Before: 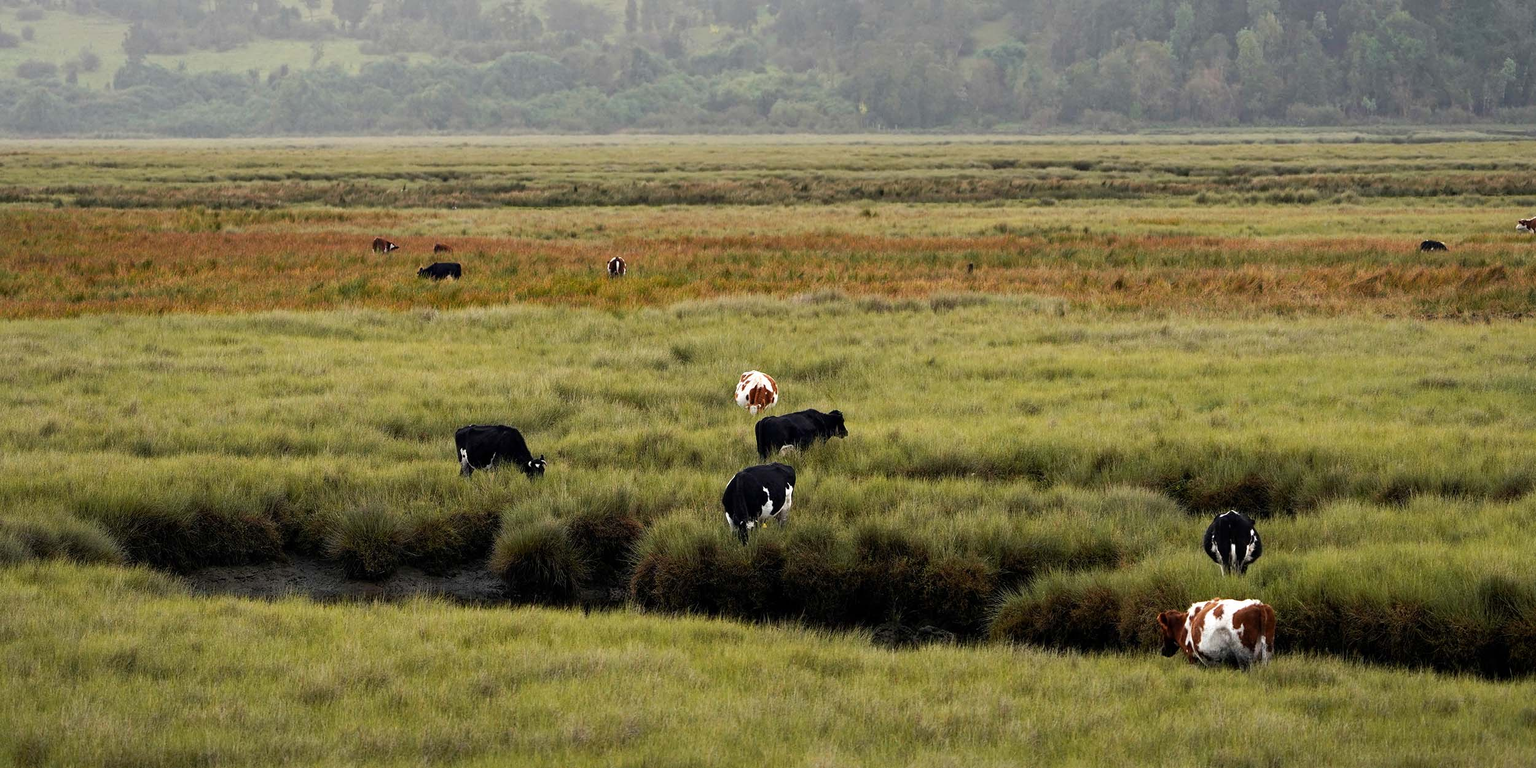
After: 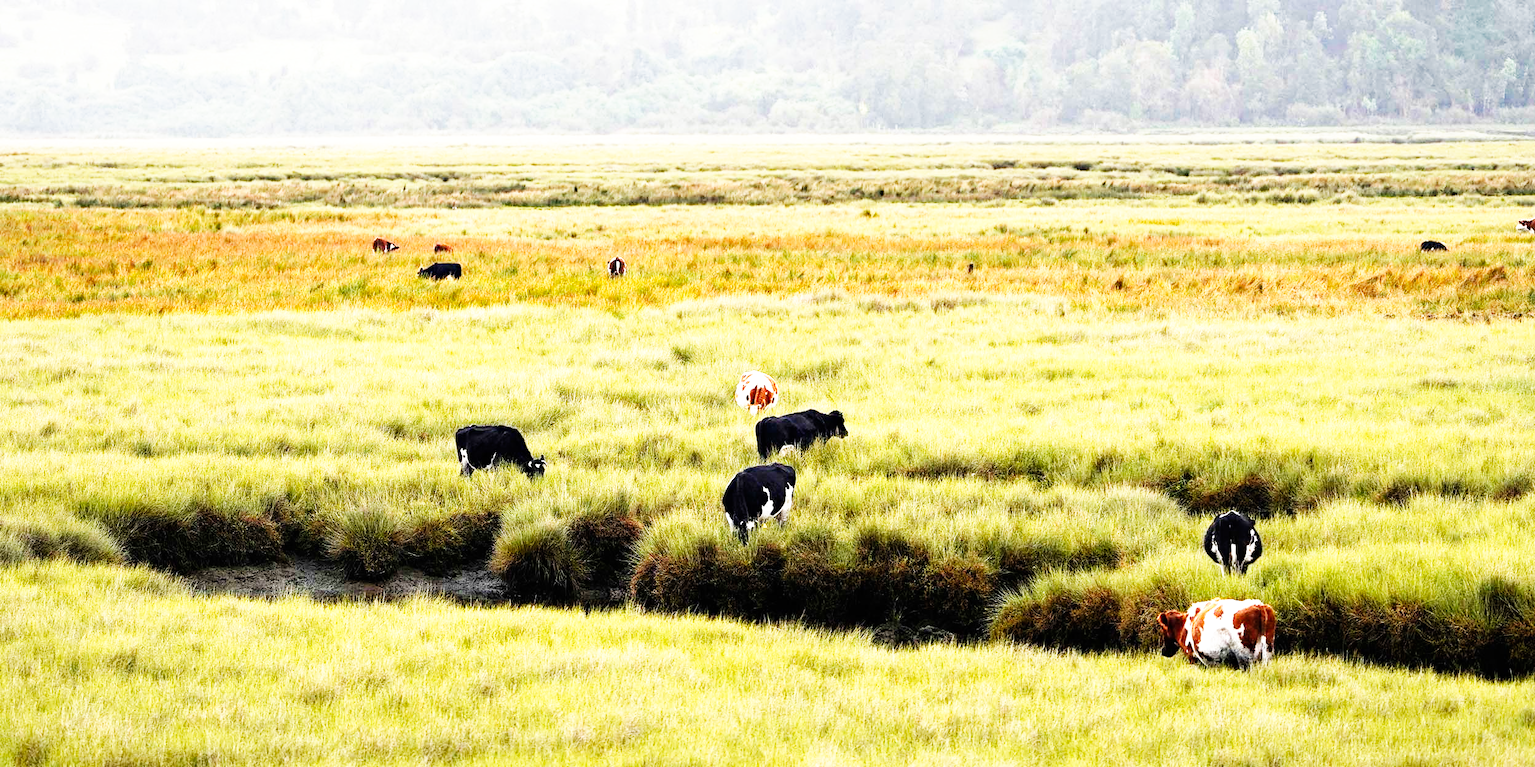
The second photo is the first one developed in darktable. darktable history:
exposure: exposure 1 EV, compensate highlight preservation false
haze removal: compatibility mode true, adaptive false
base curve: curves: ch0 [(0, 0) (0.007, 0.004) (0.027, 0.03) (0.046, 0.07) (0.207, 0.54) (0.442, 0.872) (0.673, 0.972) (1, 1)], preserve colors none
